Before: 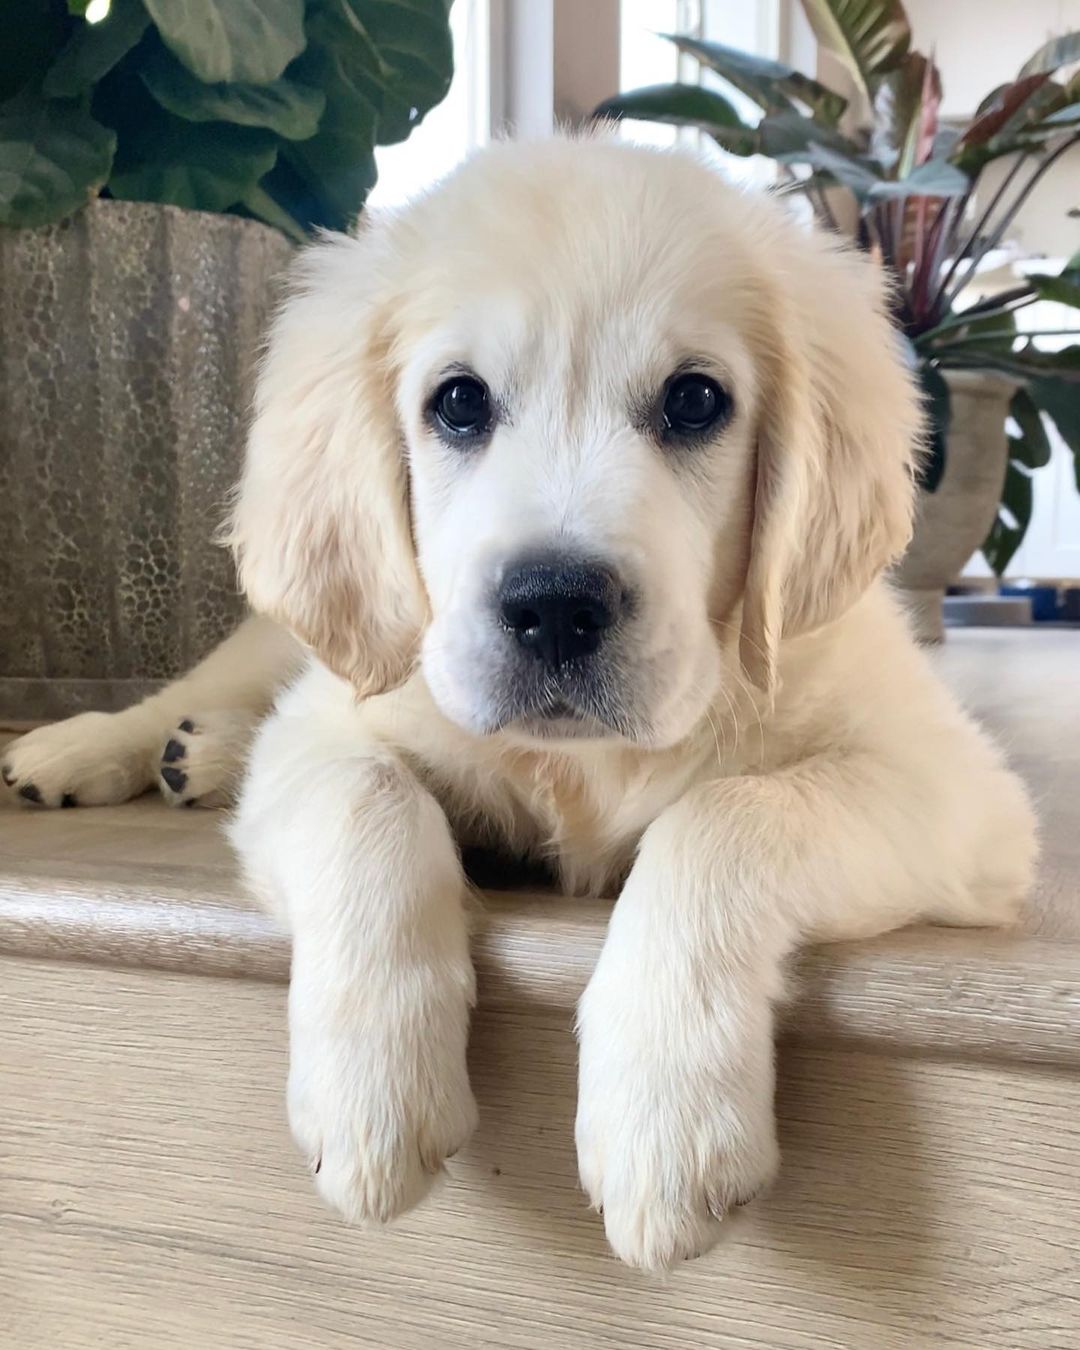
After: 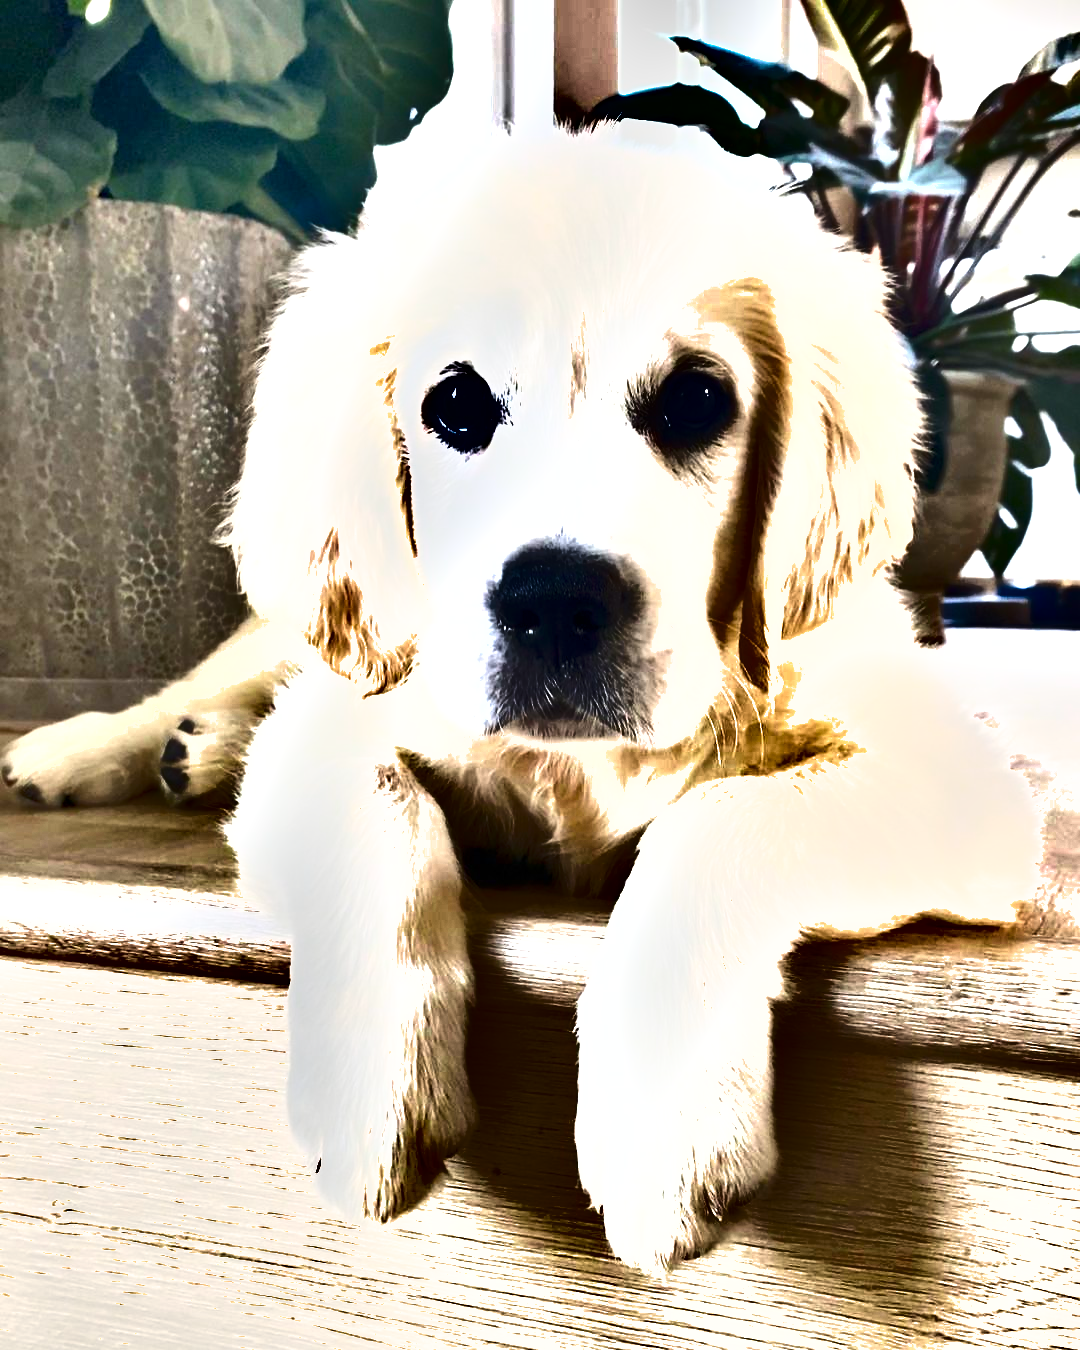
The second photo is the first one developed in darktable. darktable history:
exposure: black level correction 0.001, exposure 1.303 EV, compensate highlight preservation false
shadows and highlights: radius 108.7, shadows 41.38, highlights -71.88, low approximation 0.01, soften with gaussian
